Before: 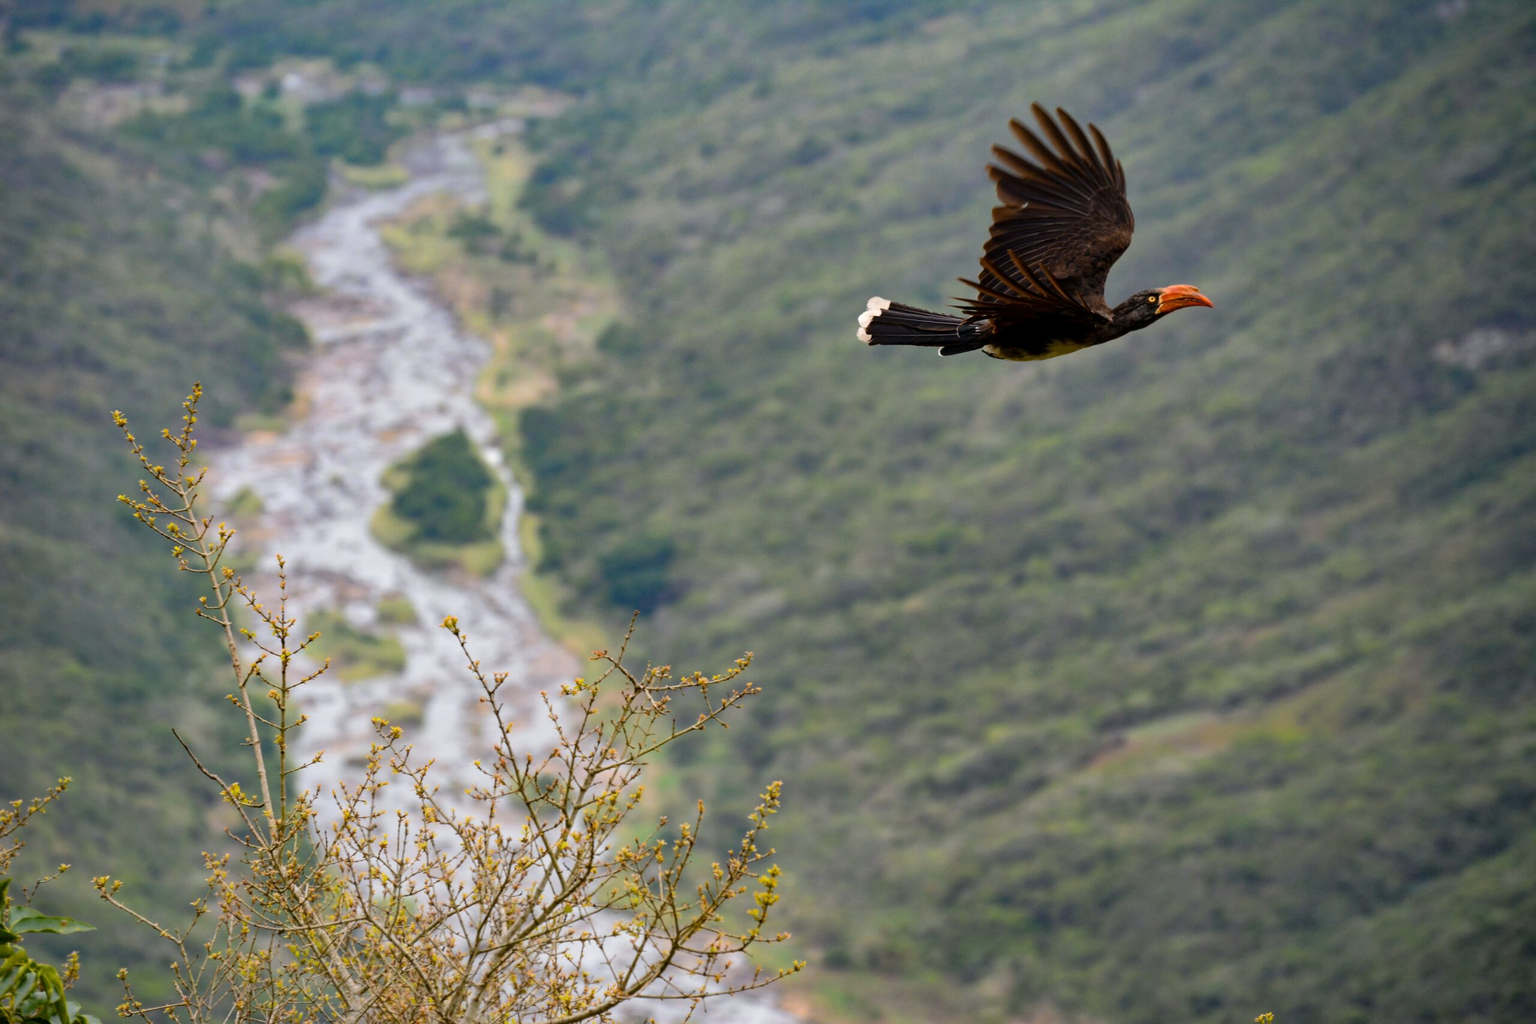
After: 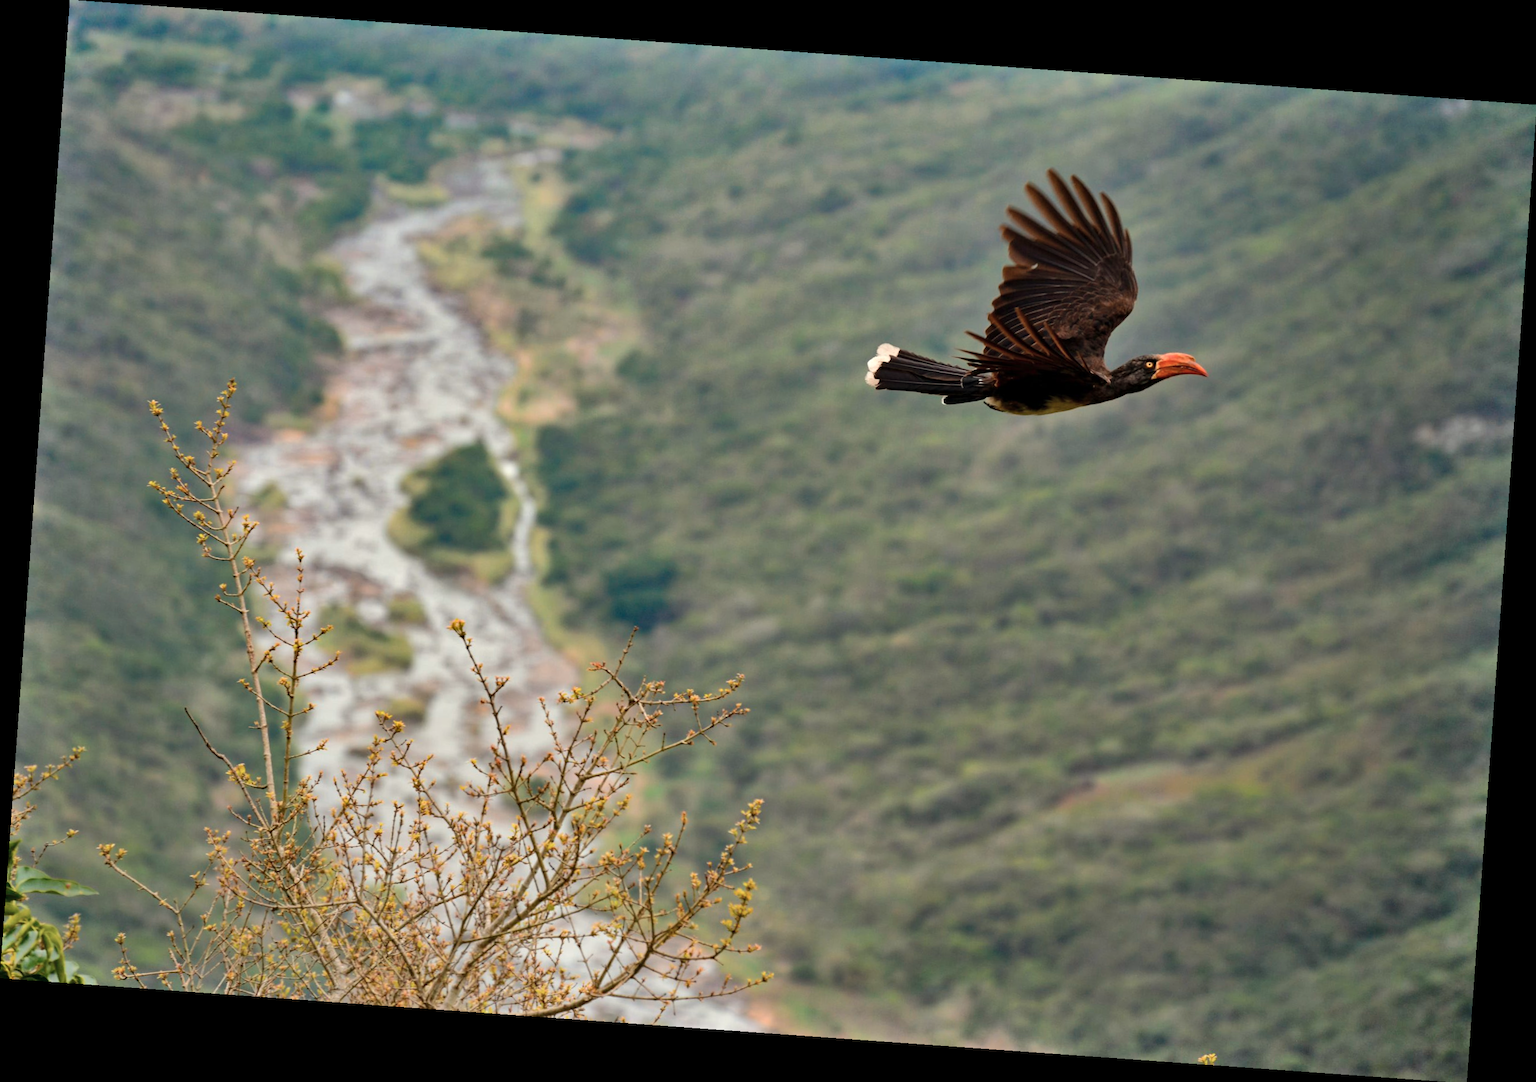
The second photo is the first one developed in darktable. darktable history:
shadows and highlights: soften with gaussian
color calibration: x 0.342, y 0.355, temperature 5146 K
white balance: red 1.138, green 0.996, blue 0.812
rotate and perspective: rotation 4.1°, automatic cropping off
color correction: highlights a* -9.73, highlights b* -21.22
